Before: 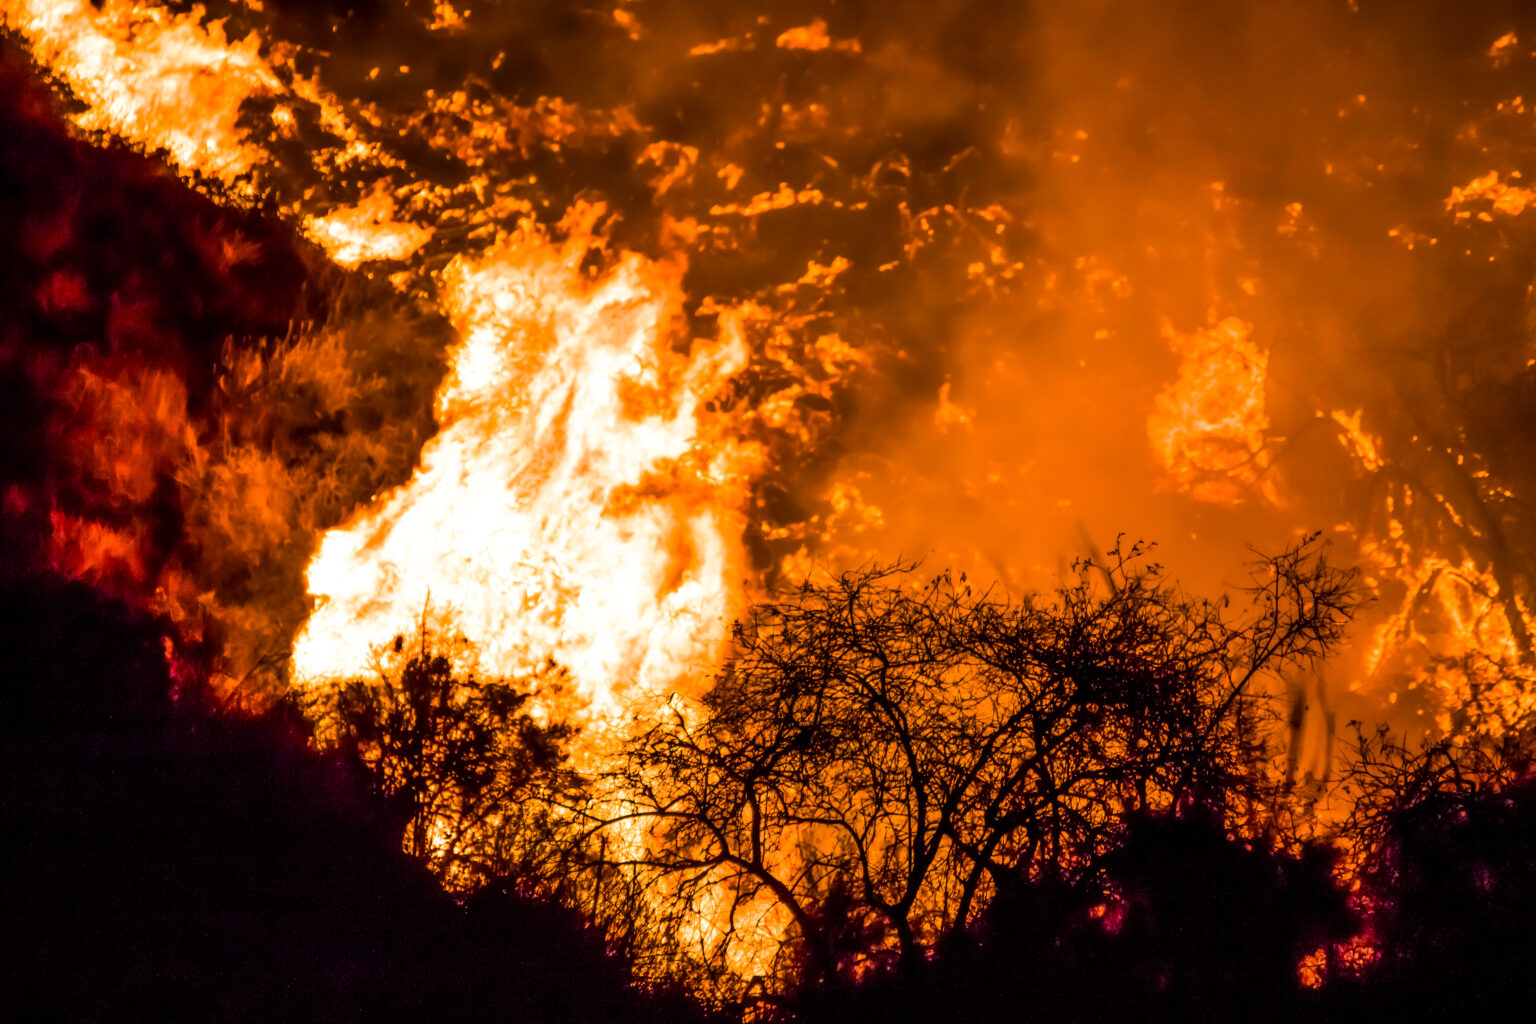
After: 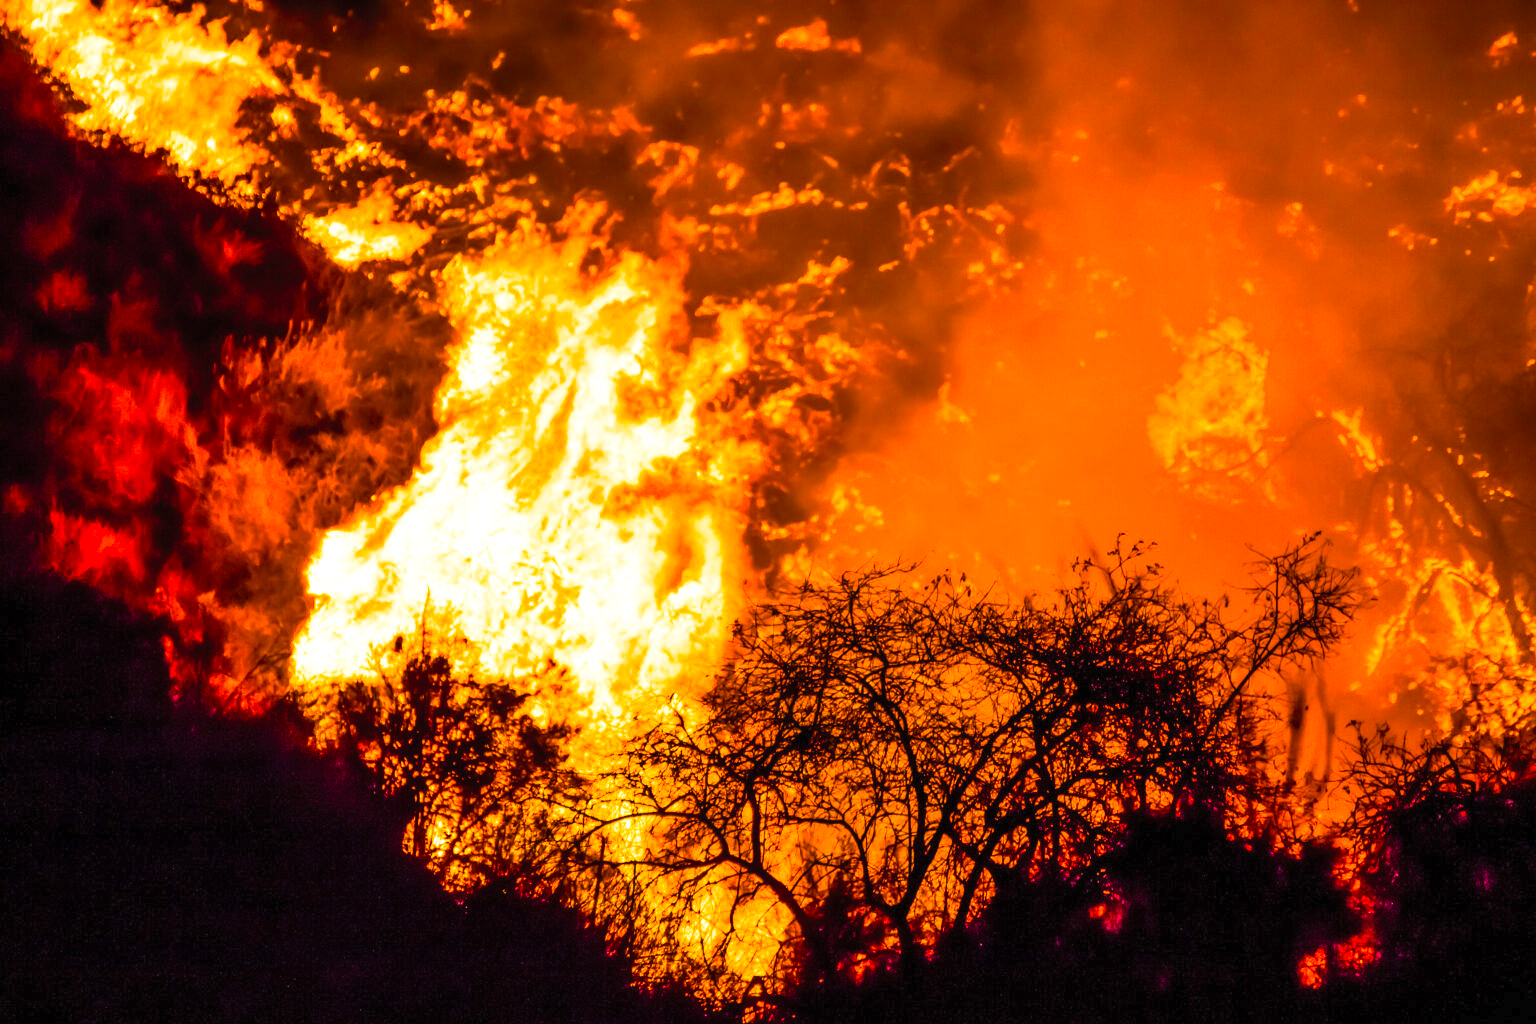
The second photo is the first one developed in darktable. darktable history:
contrast brightness saturation: contrast 0.24, brightness 0.26, saturation 0.39
exposure: compensate highlight preservation false
color balance rgb: linear chroma grading › global chroma 15%, perceptual saturation grading › global saturation 30%
